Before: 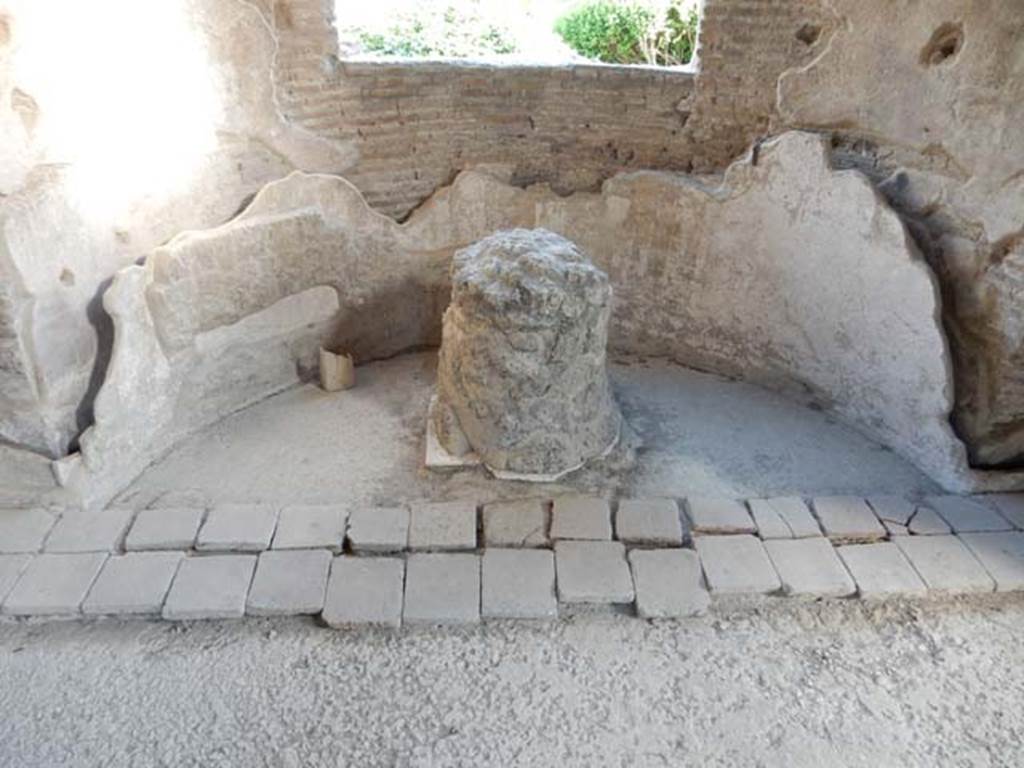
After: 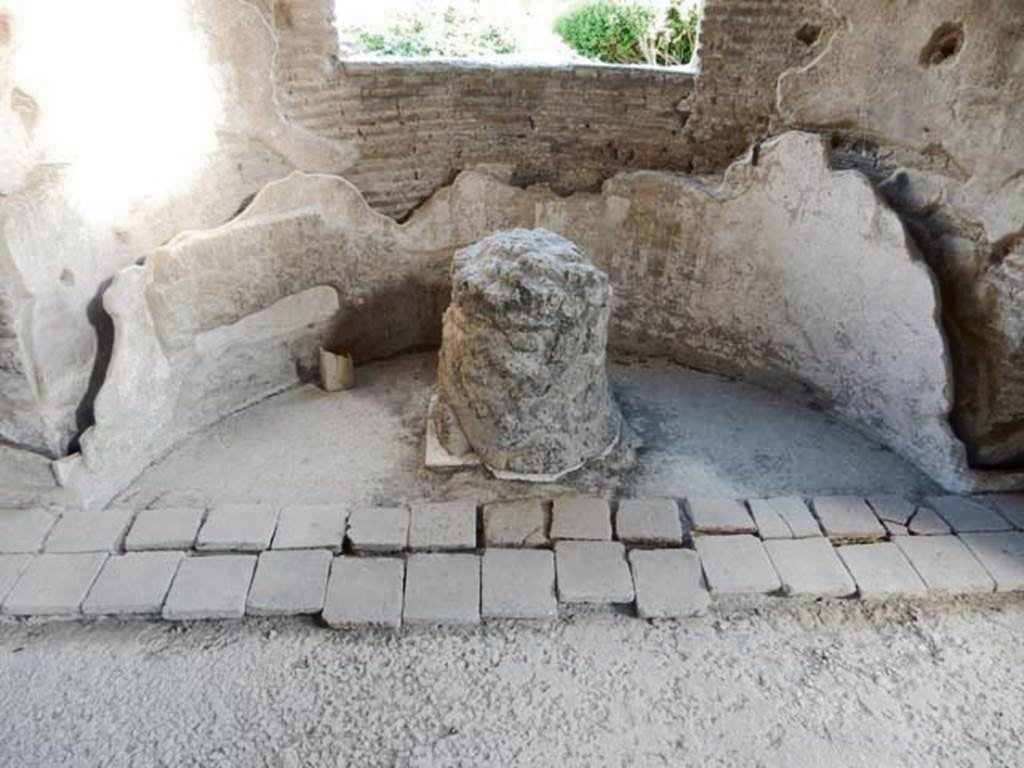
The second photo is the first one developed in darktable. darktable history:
tone curve: curves: ch0 [(0, 0) (0.003, 0.003) (0.011, 0.009) (0.025, 0.018) (0.044, 0.028) (0.069, 0.038) (0.1, 0.049) (0.136, 0.062) (0.177, 0.089) (0.224, 0.123) (0.277, 0.165) (0.335, 0.223) (0.399, 0.293) (0.468, 0.385) (0.543, 0.497) (0.623, 0.613) (0.709, 0.716) (0.801, 0.802) (0.898, 0.887) (1, 1)], color space Lab, independent channels, preserve colors none
color zones: curves: ch0 [(0, 0.425) (0.143, 0.422) (0.286, 0.42) (0.429, 0.419) (0.571, 0.419) (0.714, 0.42) (0.857, 0.422) (1, 0.425)]
